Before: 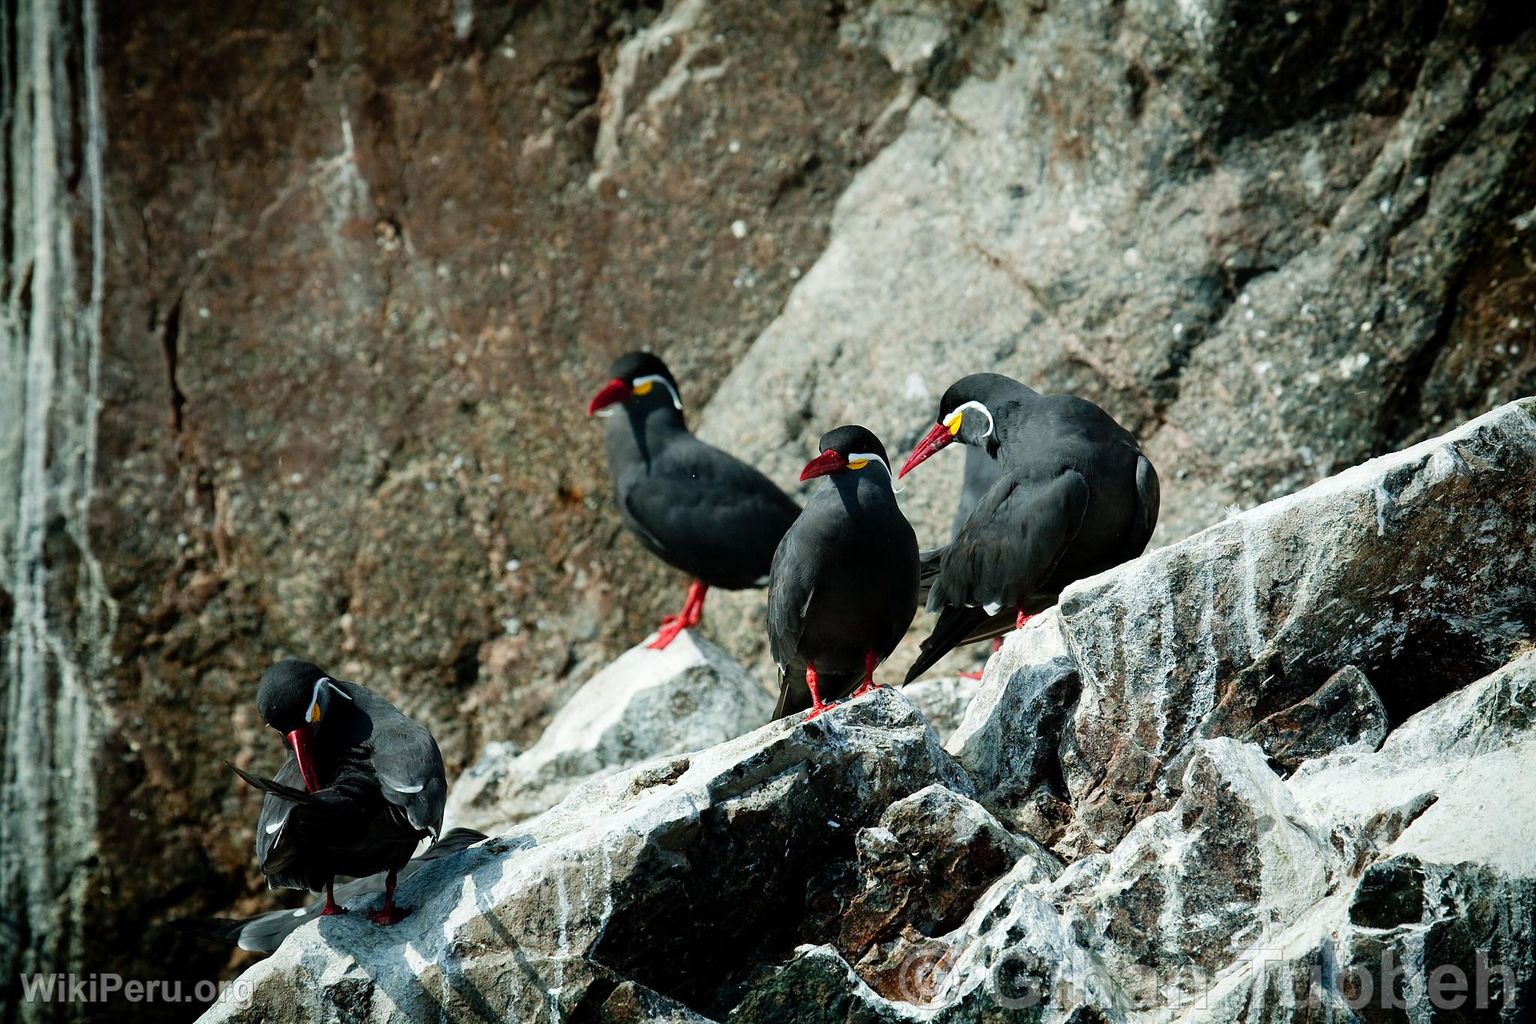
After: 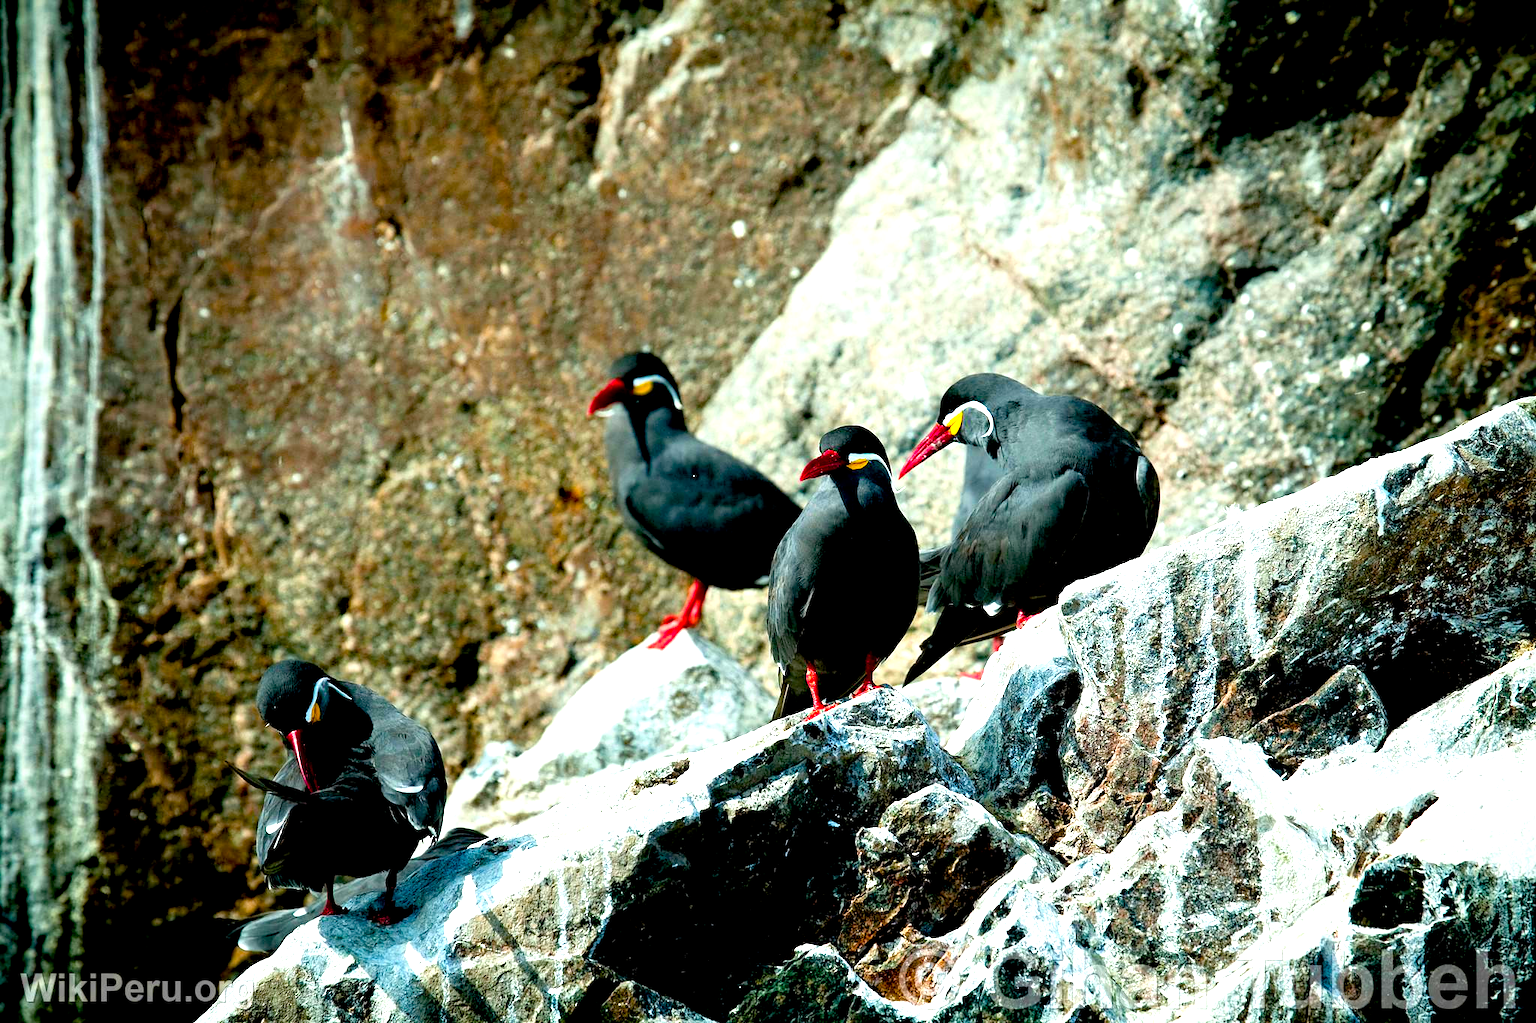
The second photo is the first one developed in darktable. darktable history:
color balance rgb: linear chroma grading › global chroma 15%, perceptual saturation grading › global saturation 30%
exposure: black level correction 0.01, exposure 1 EV, compensate highlight preservation false
